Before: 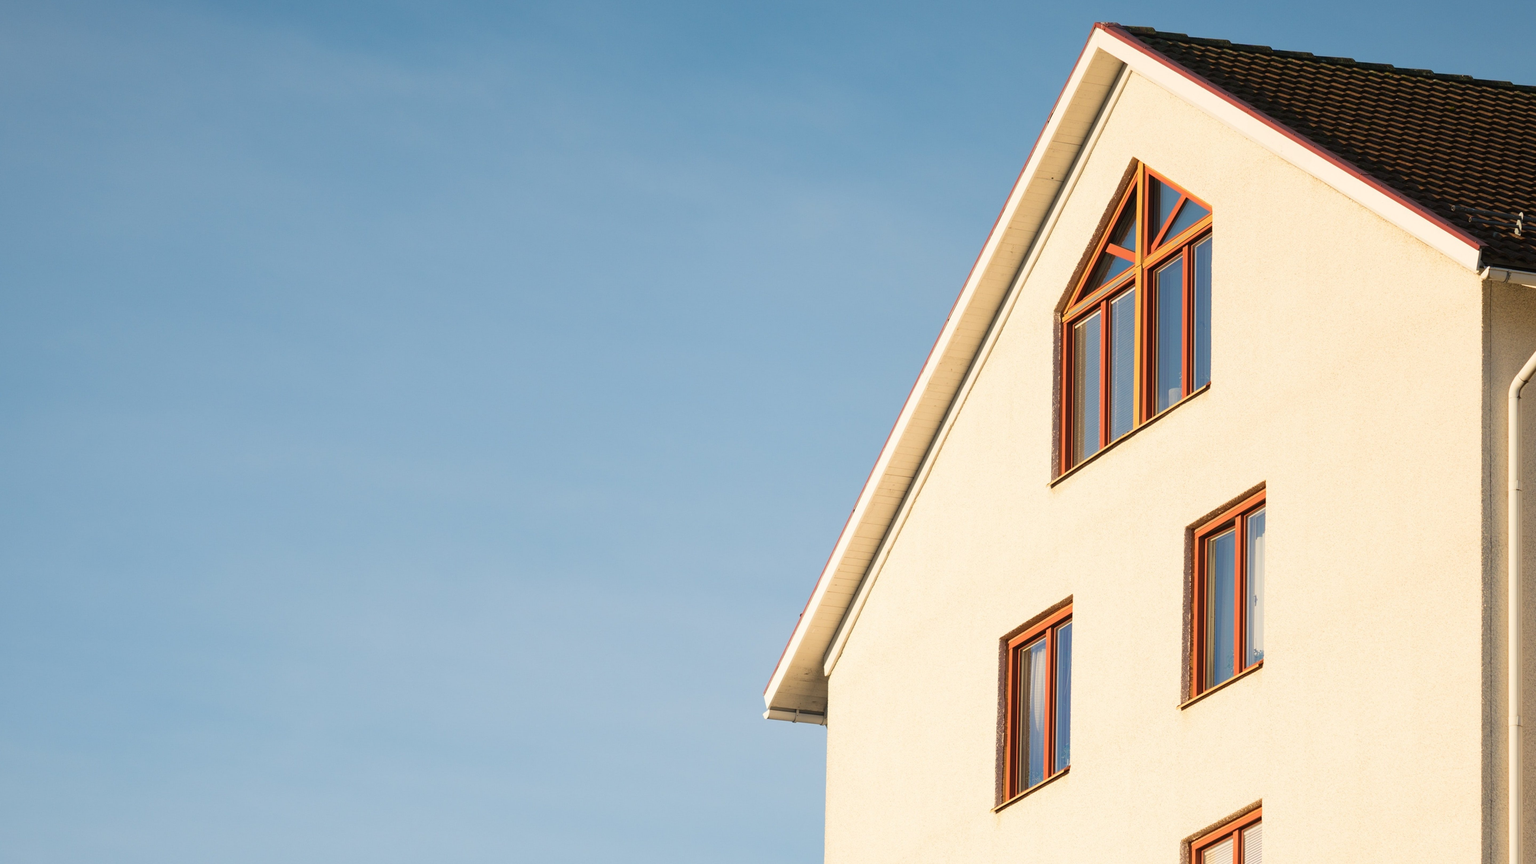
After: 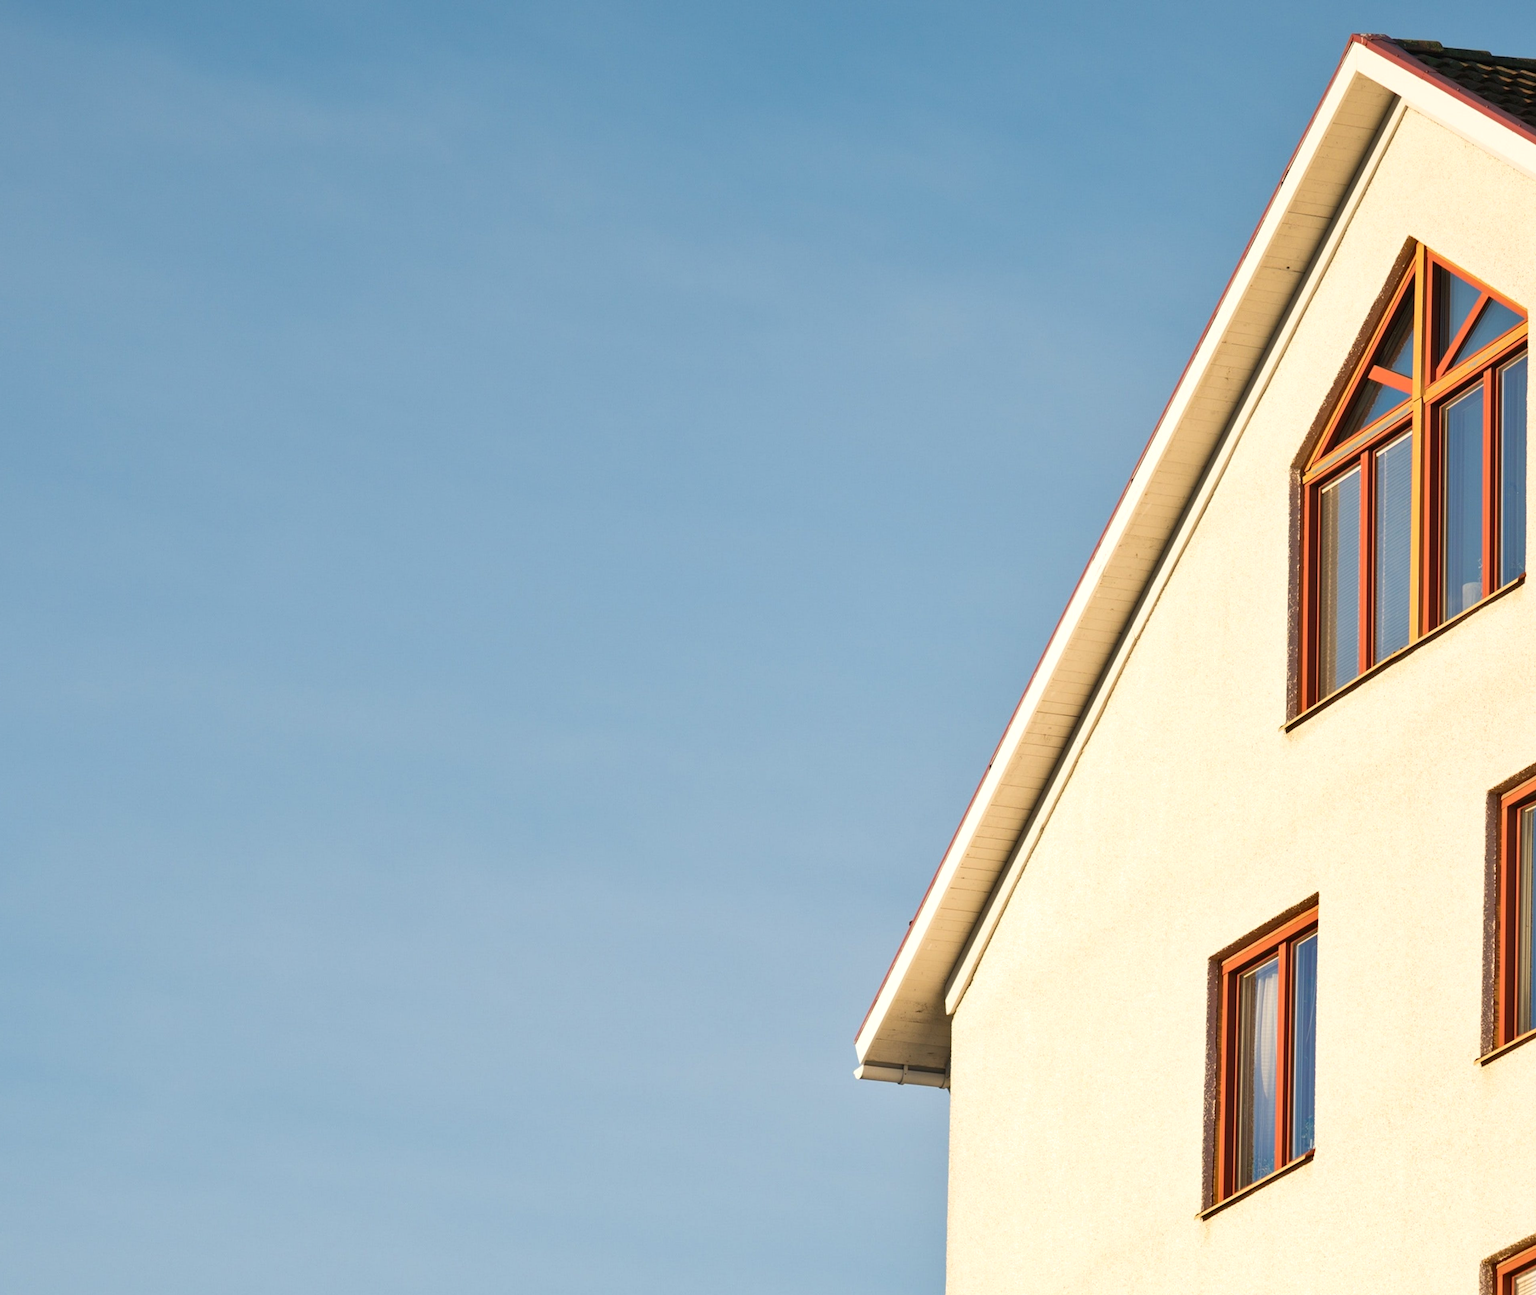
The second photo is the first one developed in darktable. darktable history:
exposure: black level correction 0.001, exposure 0.14 EV, compensate highlight preservation false
crop and rotate: left 12.648%, right 20.685%
shadows and highlights: shadows 49, highlights -41, soften with gaussian
